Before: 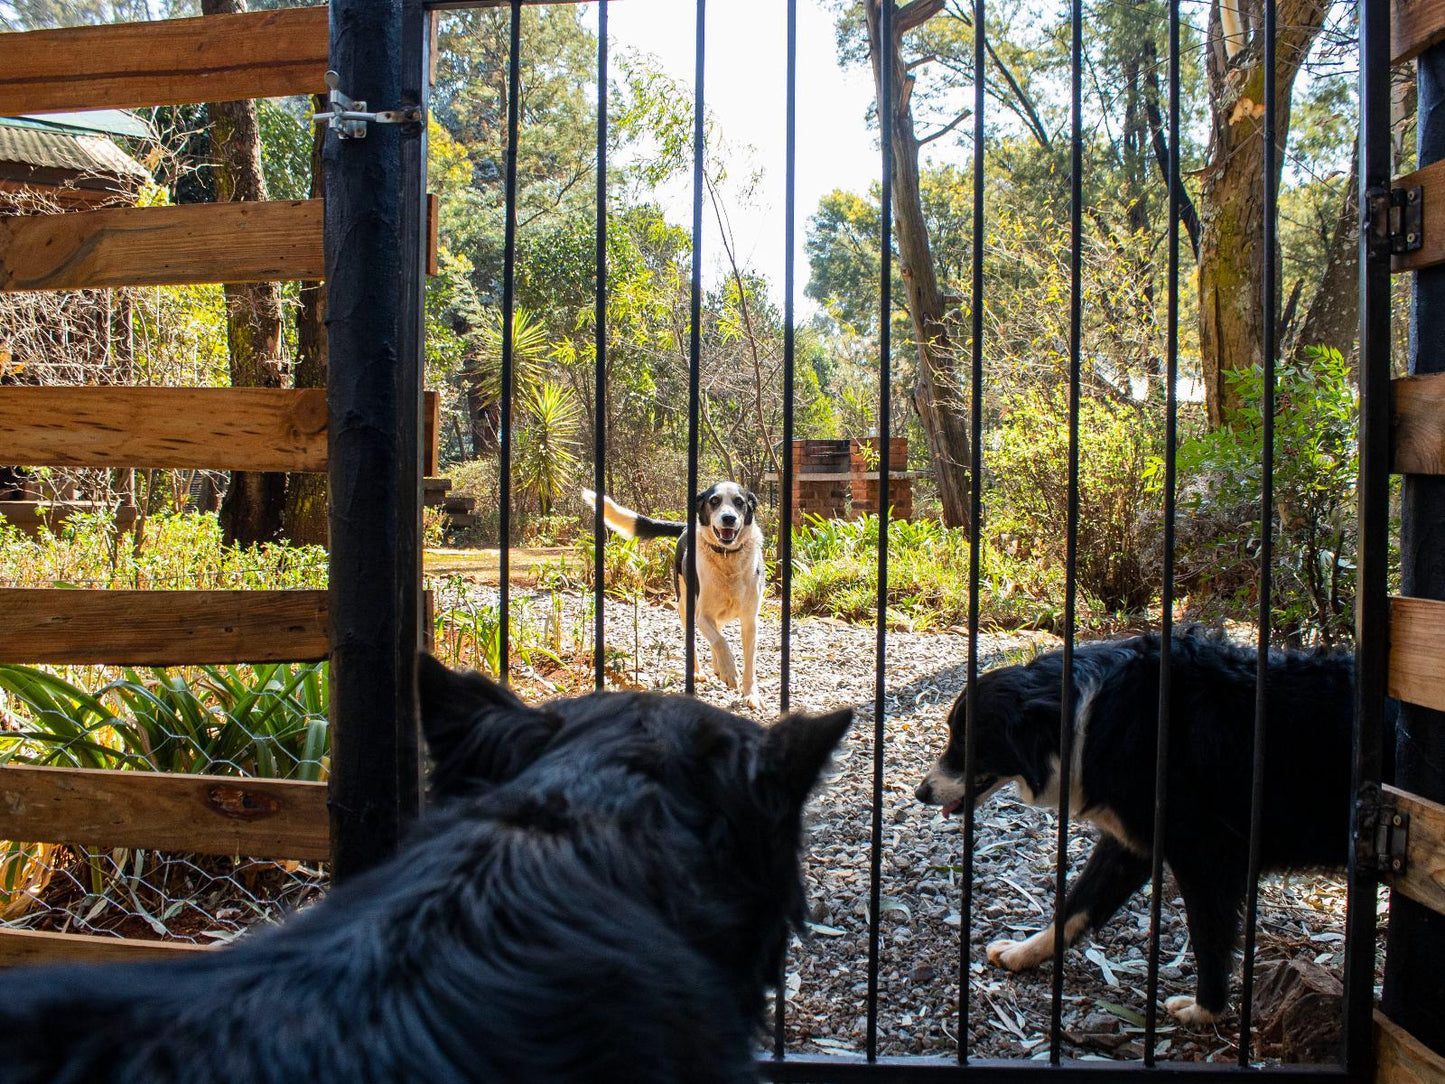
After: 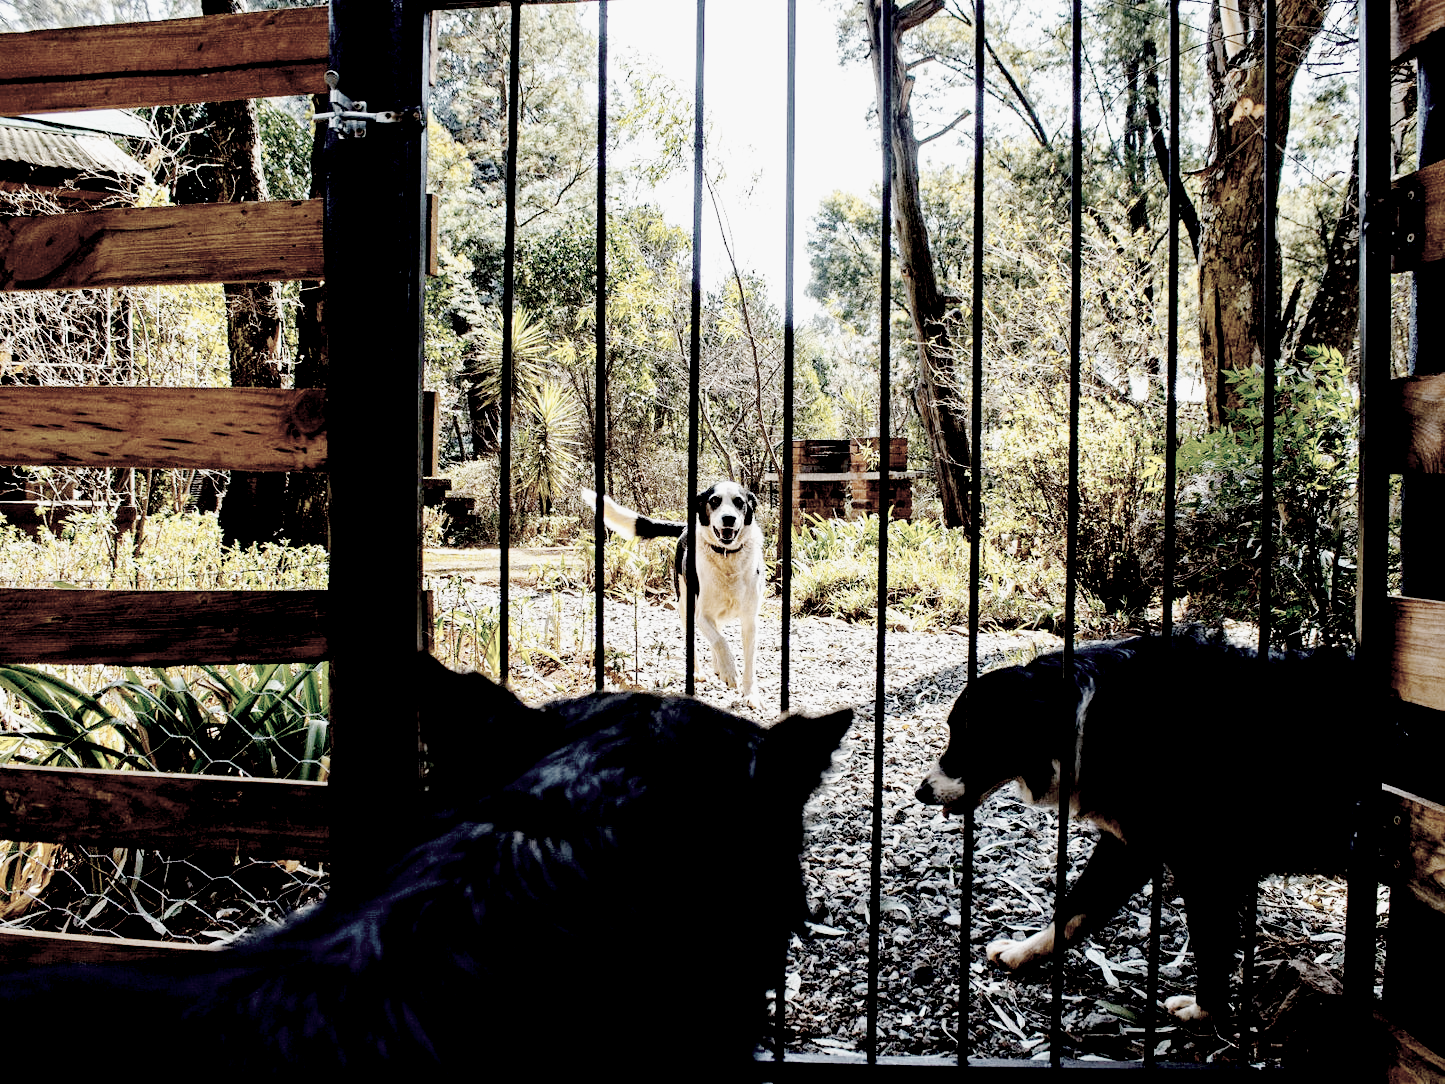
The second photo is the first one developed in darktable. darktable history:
base curve: curves: ch0 [(0, 0) (0.025, 0.046) (0.112, 0.277) (0.467, 0.74) (0.814, 0.929) (1, 0.942)], preserve colors none
exposure: black level correction 0.056, exposure -0.036 EV, compensate highlight preservation false
color correction: highlights b* 0.06, saturation 0.356
